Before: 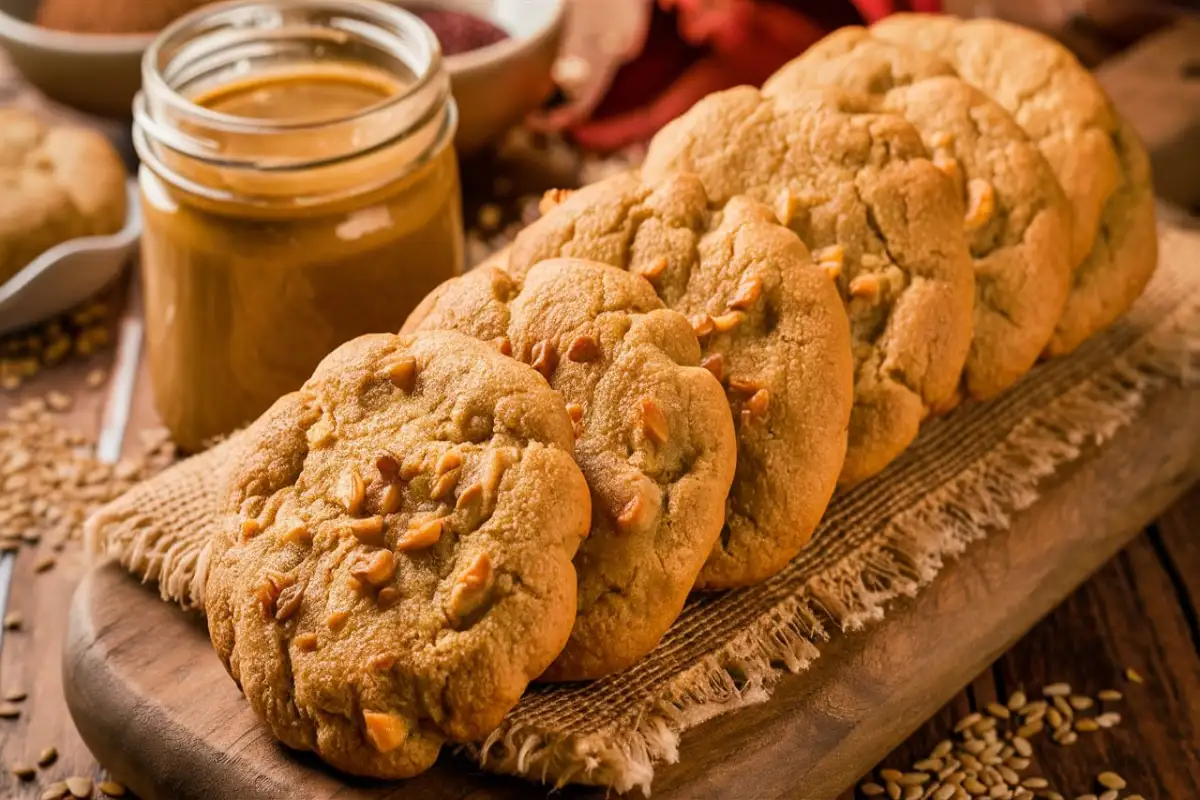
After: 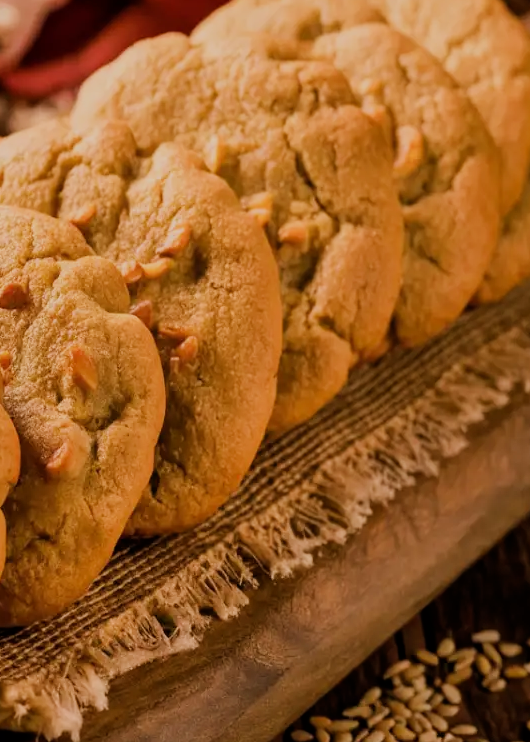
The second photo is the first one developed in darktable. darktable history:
crop: left 47.628%, top 6.643%, right 7.874%
filmic rgb: black relative exposure -7.65 EV, white relative exposure 4.56 EV, hardness 3.61, contrast 1.05
